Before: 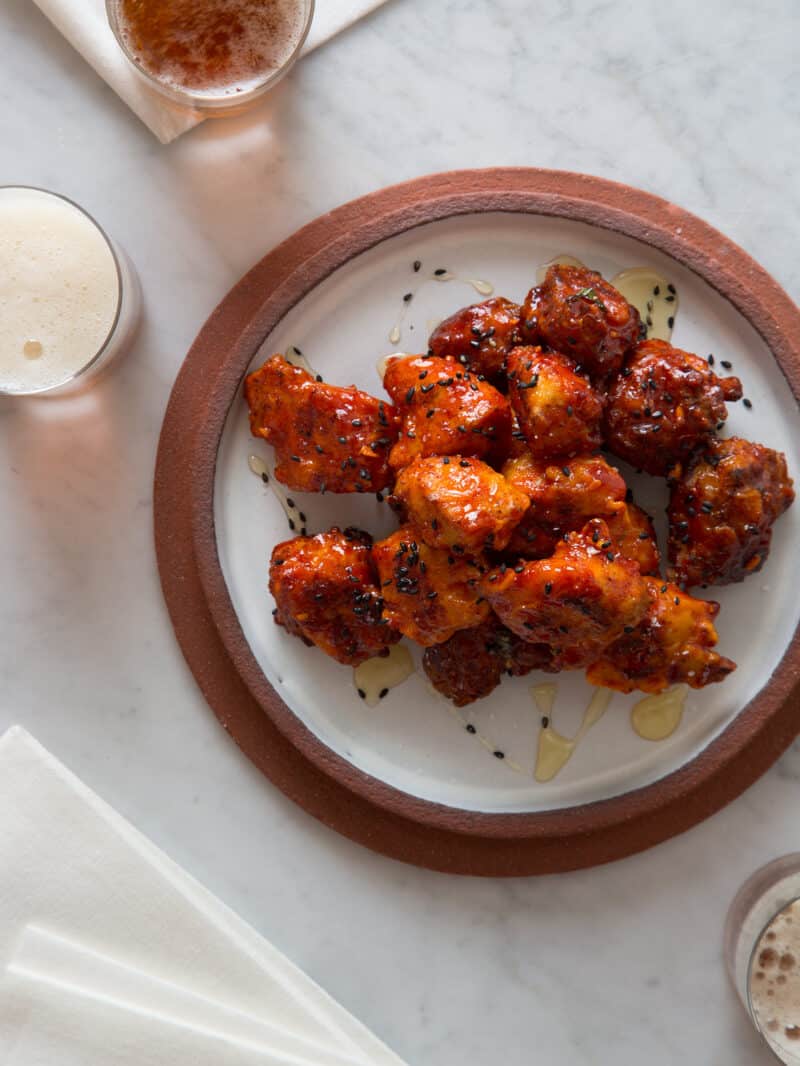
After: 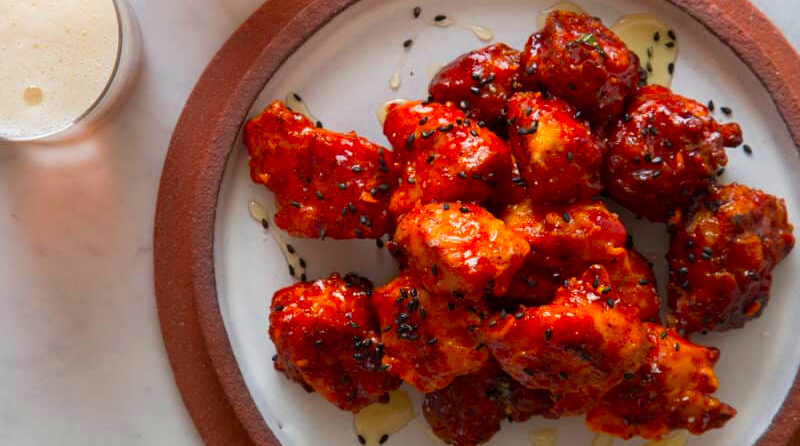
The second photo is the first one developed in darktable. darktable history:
crop and rotate: top 23.84%, bottom 34.294%
color zones: curves: ch0 [(0, 0.613) (0.01, 0.613) (0.245, 0.448) (0.498, 0.529) (0.642, 0.665) (0.879, 0.777) (0.99, 0.613)]; ch1 [(0, 0) (0.143, 0) (0.286, 0) (0.429, 0) (0.571, 0) (0.714, 0) (0.857, 0)], mix -138.01%
